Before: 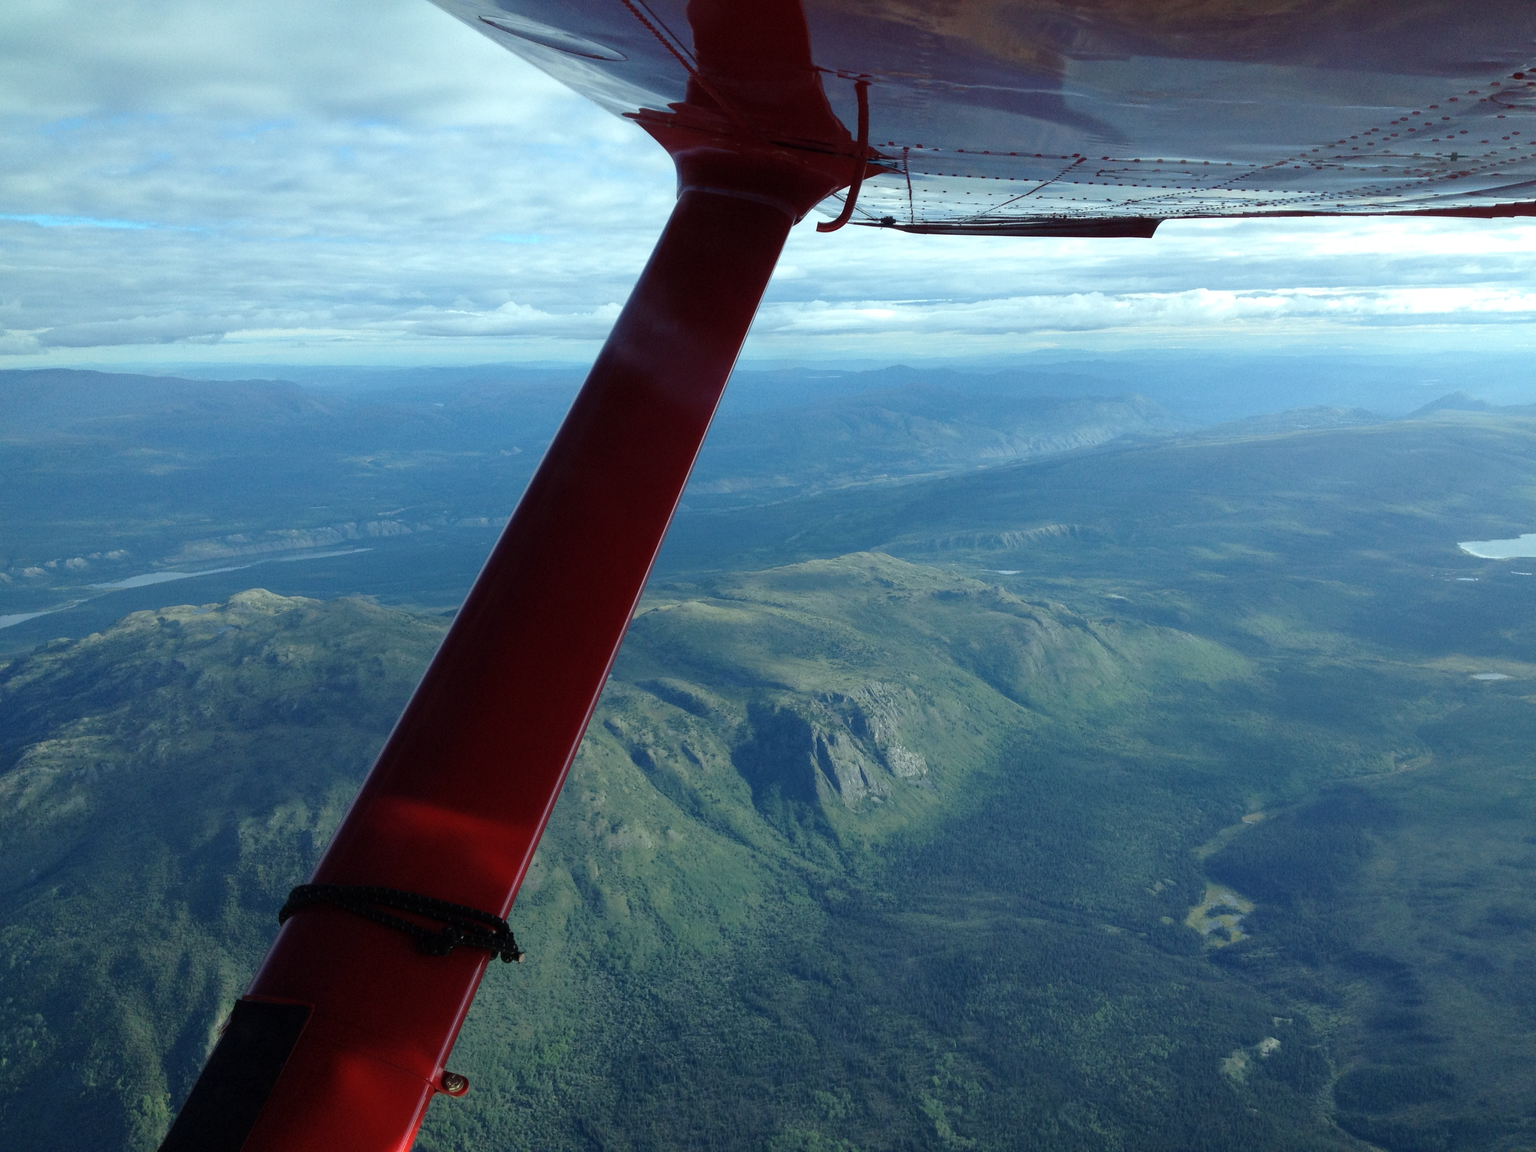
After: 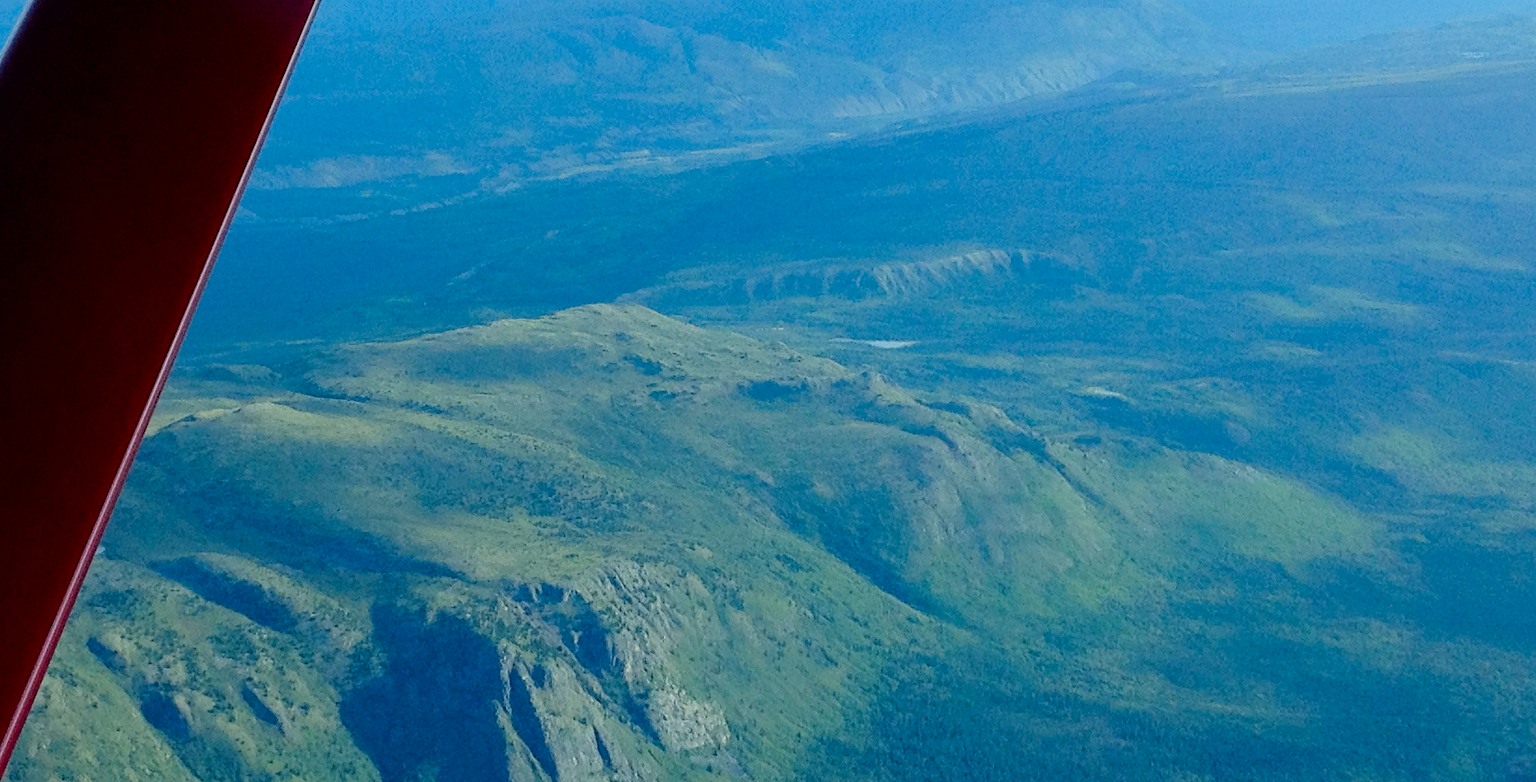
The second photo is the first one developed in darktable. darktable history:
contrast equalizer: y [[0.502, 0.505, 0.512, 0.529, 0.564, 0.588], [0.5 ×6], [0.502, 0.505, 0.512, 0.529, 0.564, 0.588], [0, 0.001, 0.001, 0.004, 0.008, 0.011], [0, 0.001, 0.001, 0.004, 0.008, 0.011]]
exposure: black level correction 0.003, exposure 0.145 EV, compensate highlight preservation false
filmic rgb: black relative exposure -7.65 EV, white relative exposure 4.56 EV, hardness 3.61
crop: left 36.428%, top 34.612%, right 13.112%, bottom 31.114%
contrast brightness saturation: saturation 0.493
